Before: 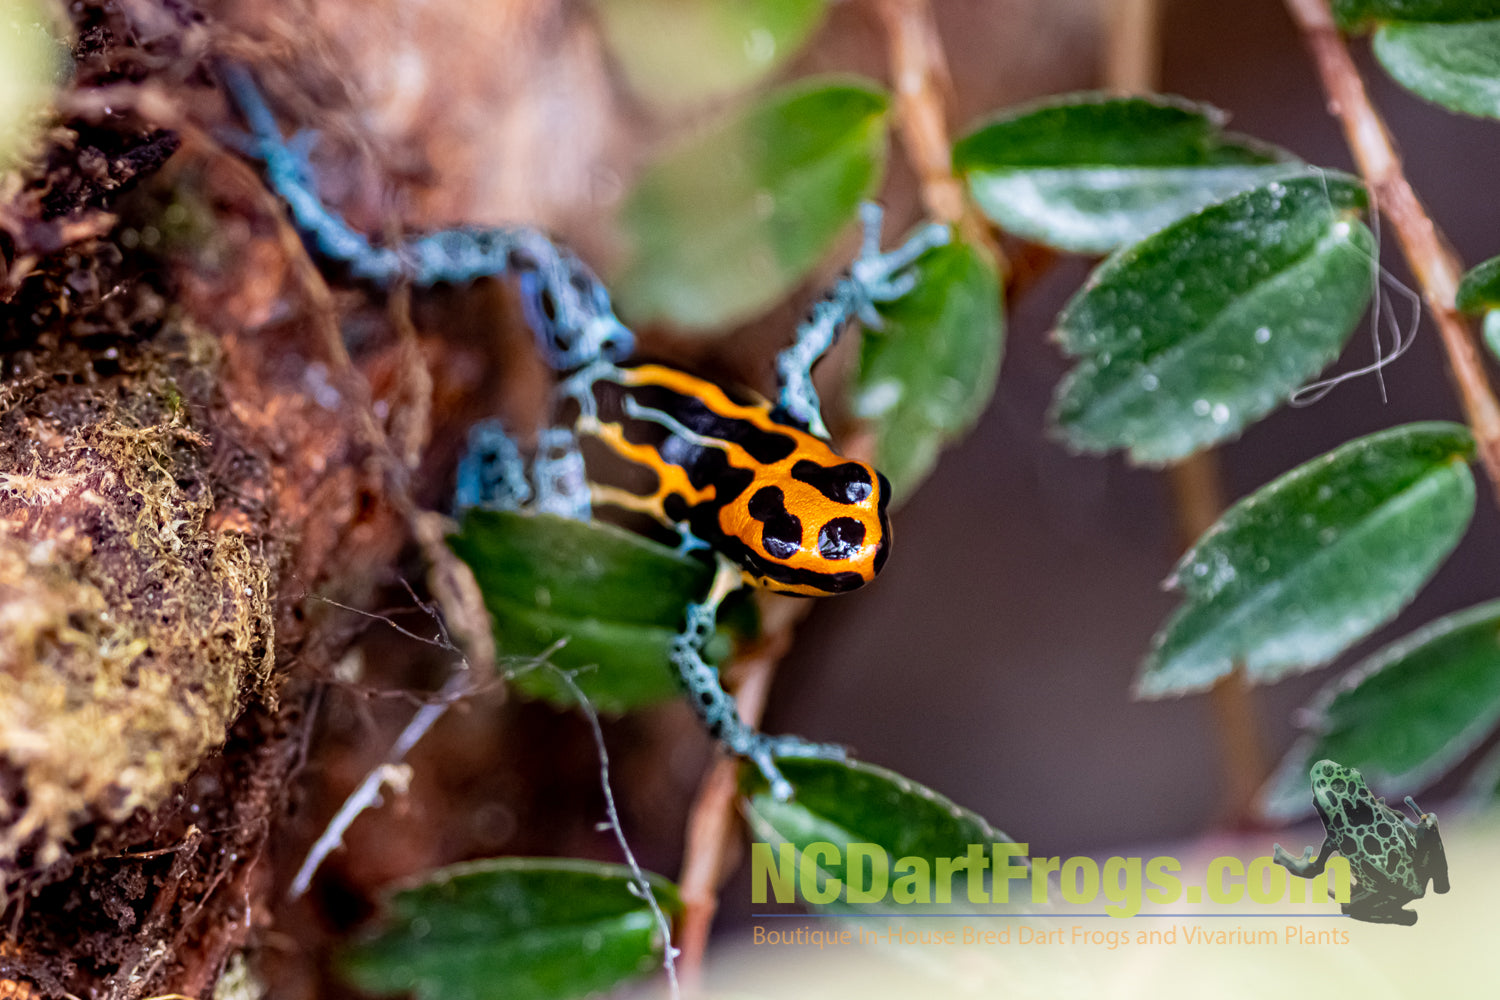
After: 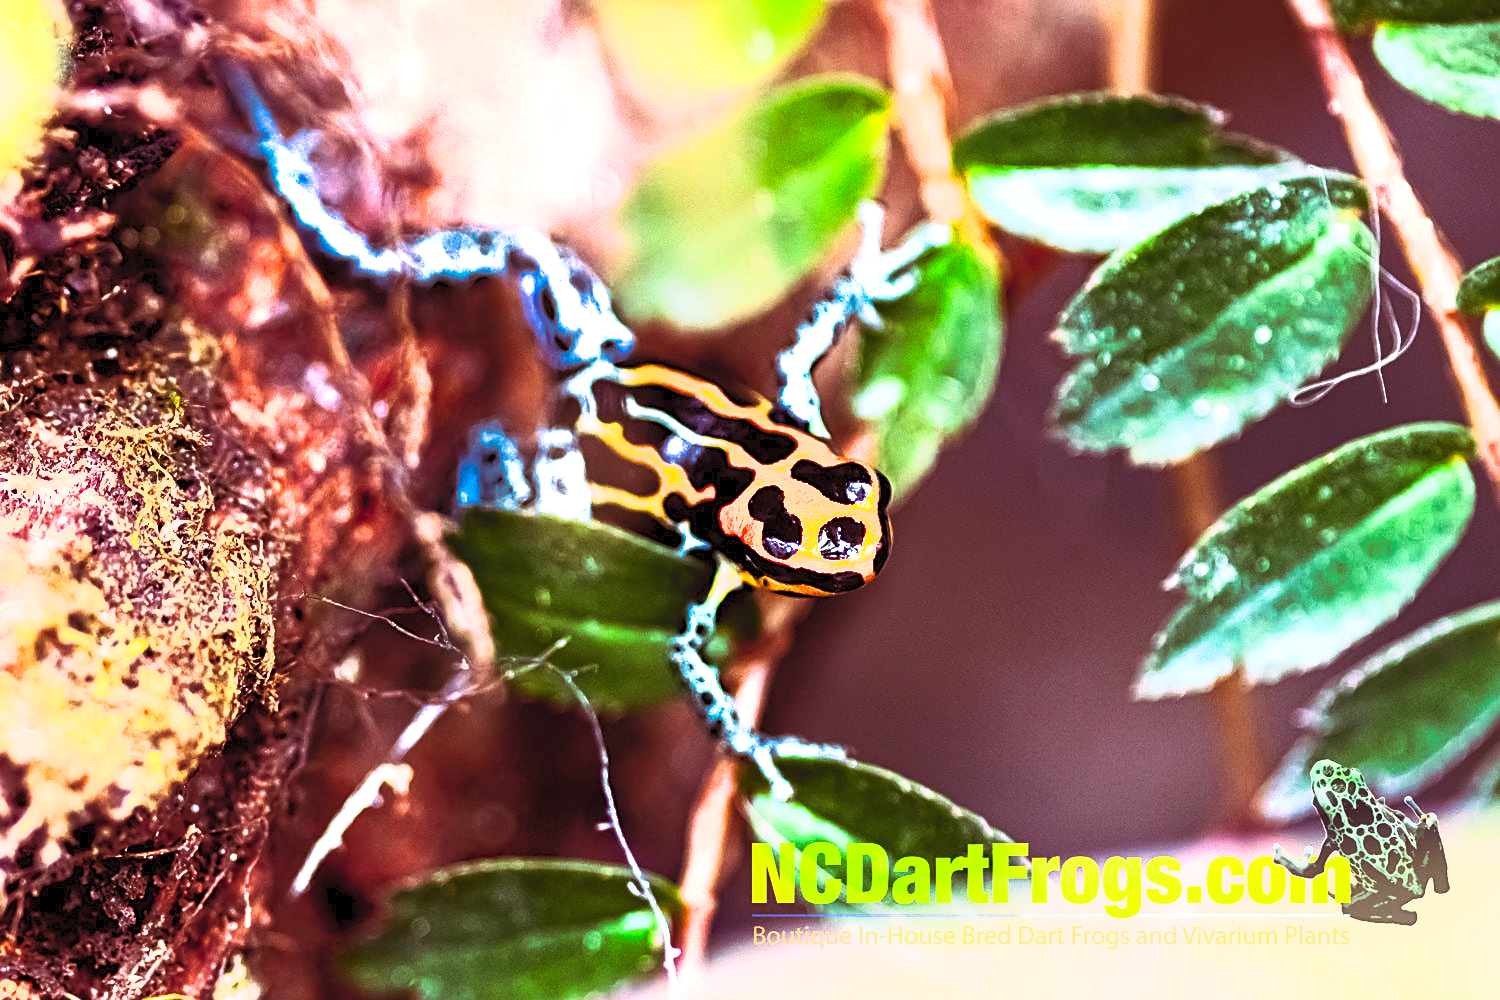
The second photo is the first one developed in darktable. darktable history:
contrast brightness saturation: contrast 1, brightness 1, saturation 1
sharpen: on, module defaults
split-toning: highlights › hue 298.8°, highlights › saturation 0.73, compress 41.76%
